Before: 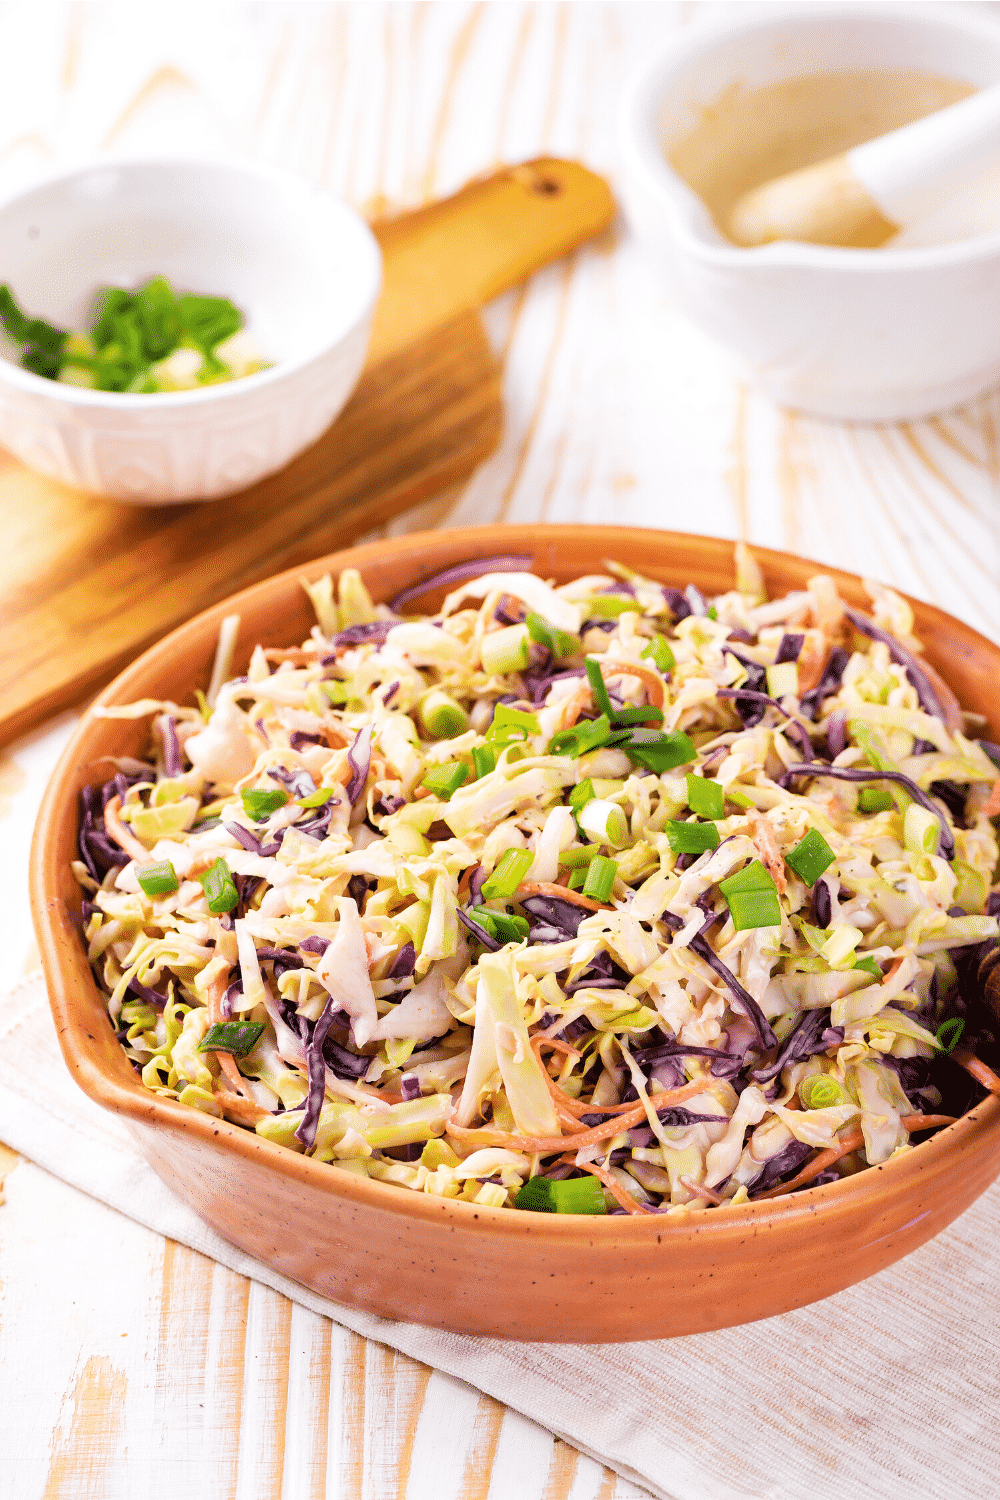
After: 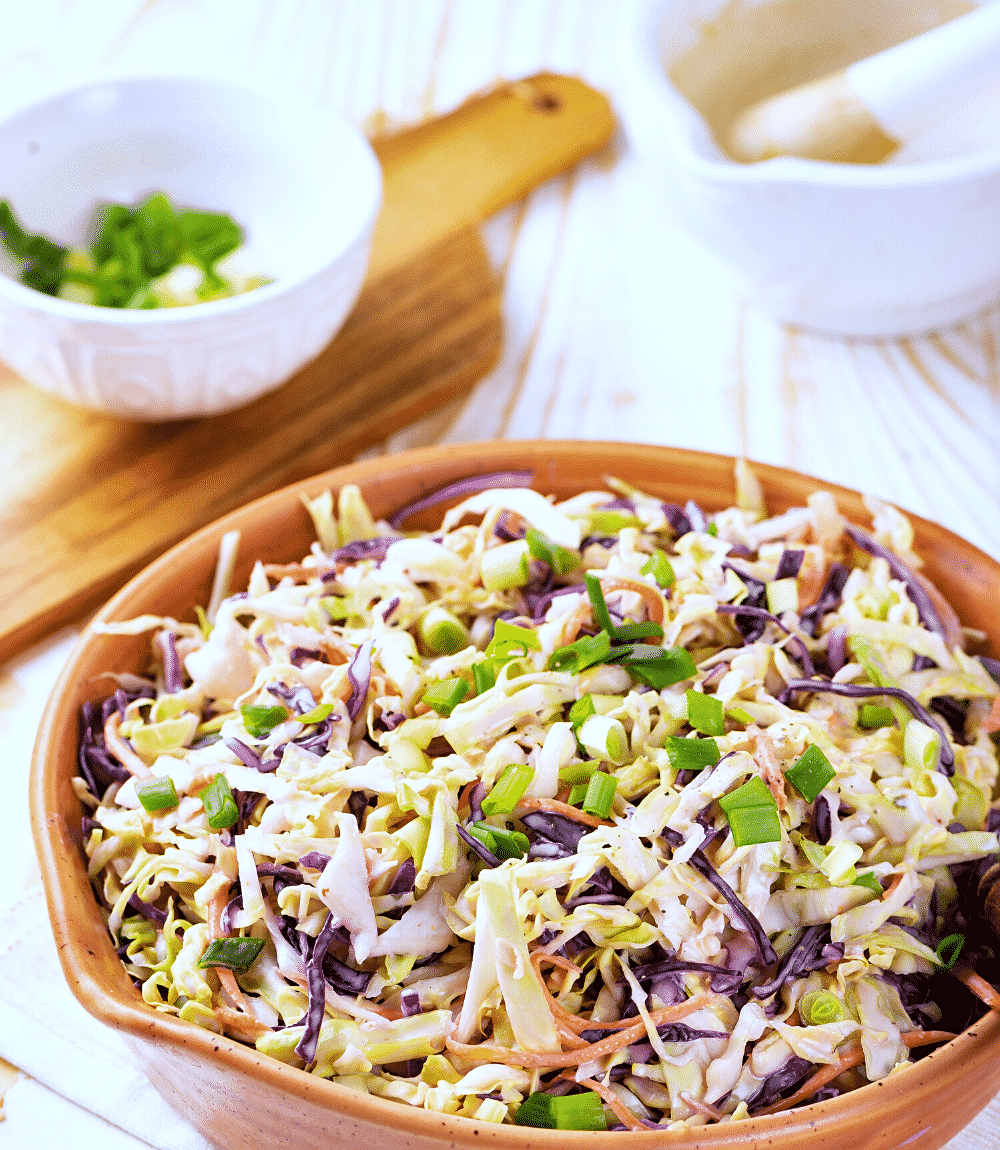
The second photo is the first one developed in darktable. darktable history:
sharpen: amount 0.2
crop: top 5.667%, bottom 17.637%
local contrast: mode bilateral grid, contrast 20, coarseness 50, detail 120%, midtone range 0.2
white balance: red 0.926, green 1.003, blue 1.133
